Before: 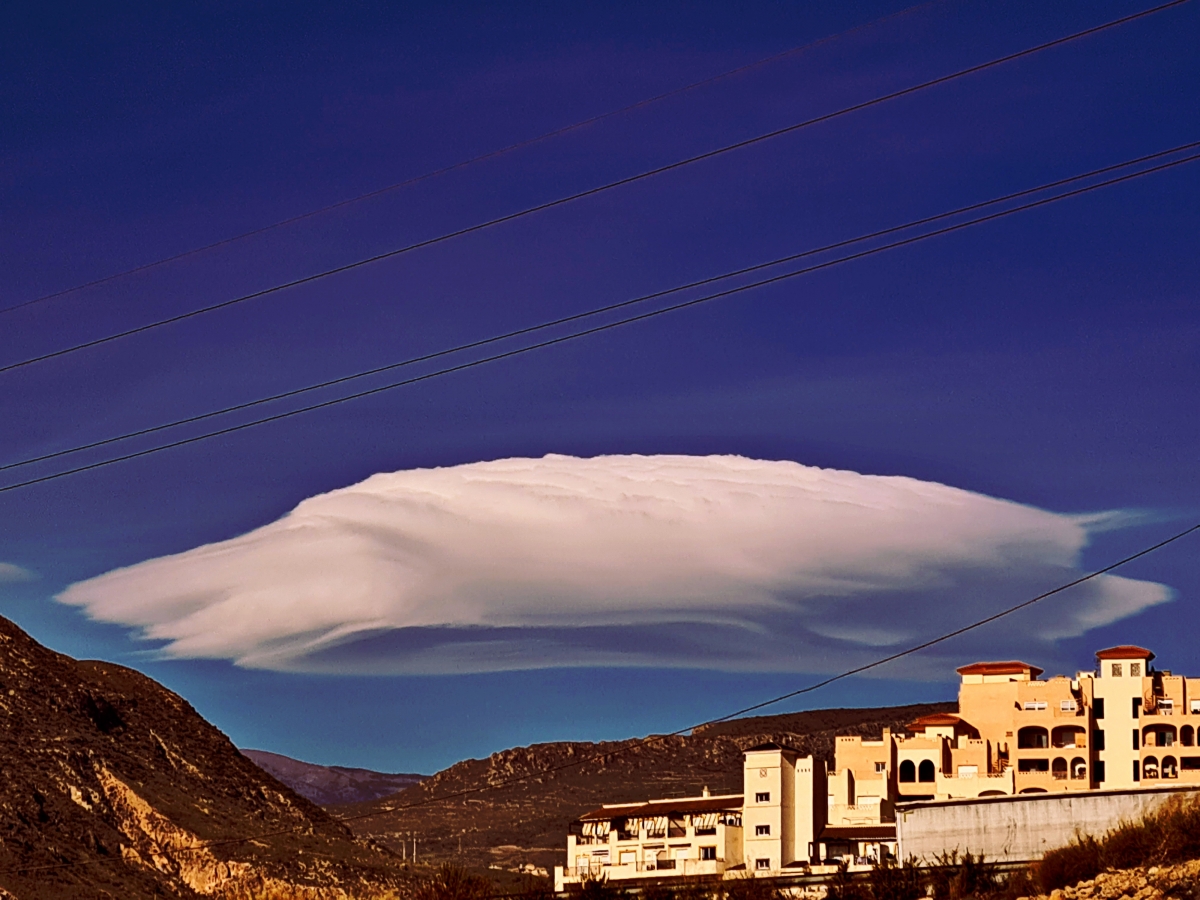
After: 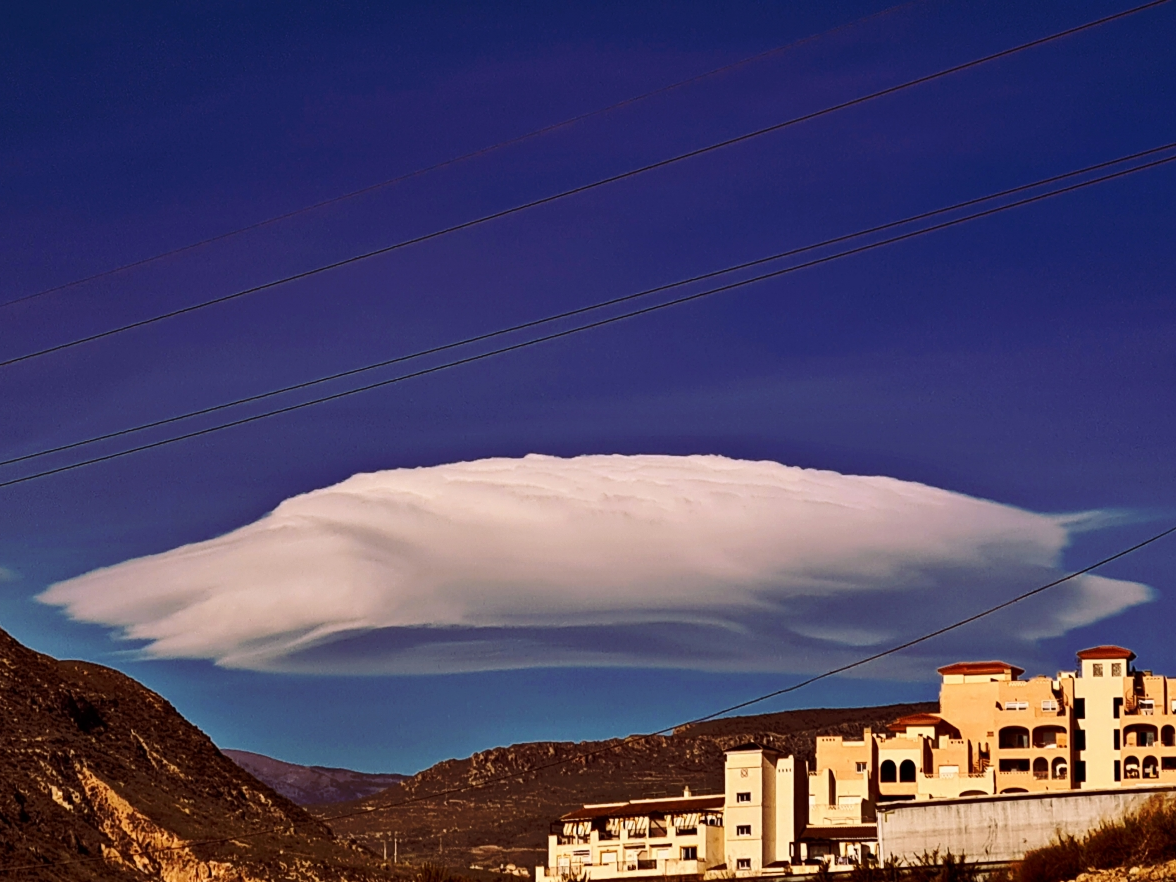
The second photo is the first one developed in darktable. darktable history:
crop: left 1.648%, right 0.287%, bottom 1.908%
